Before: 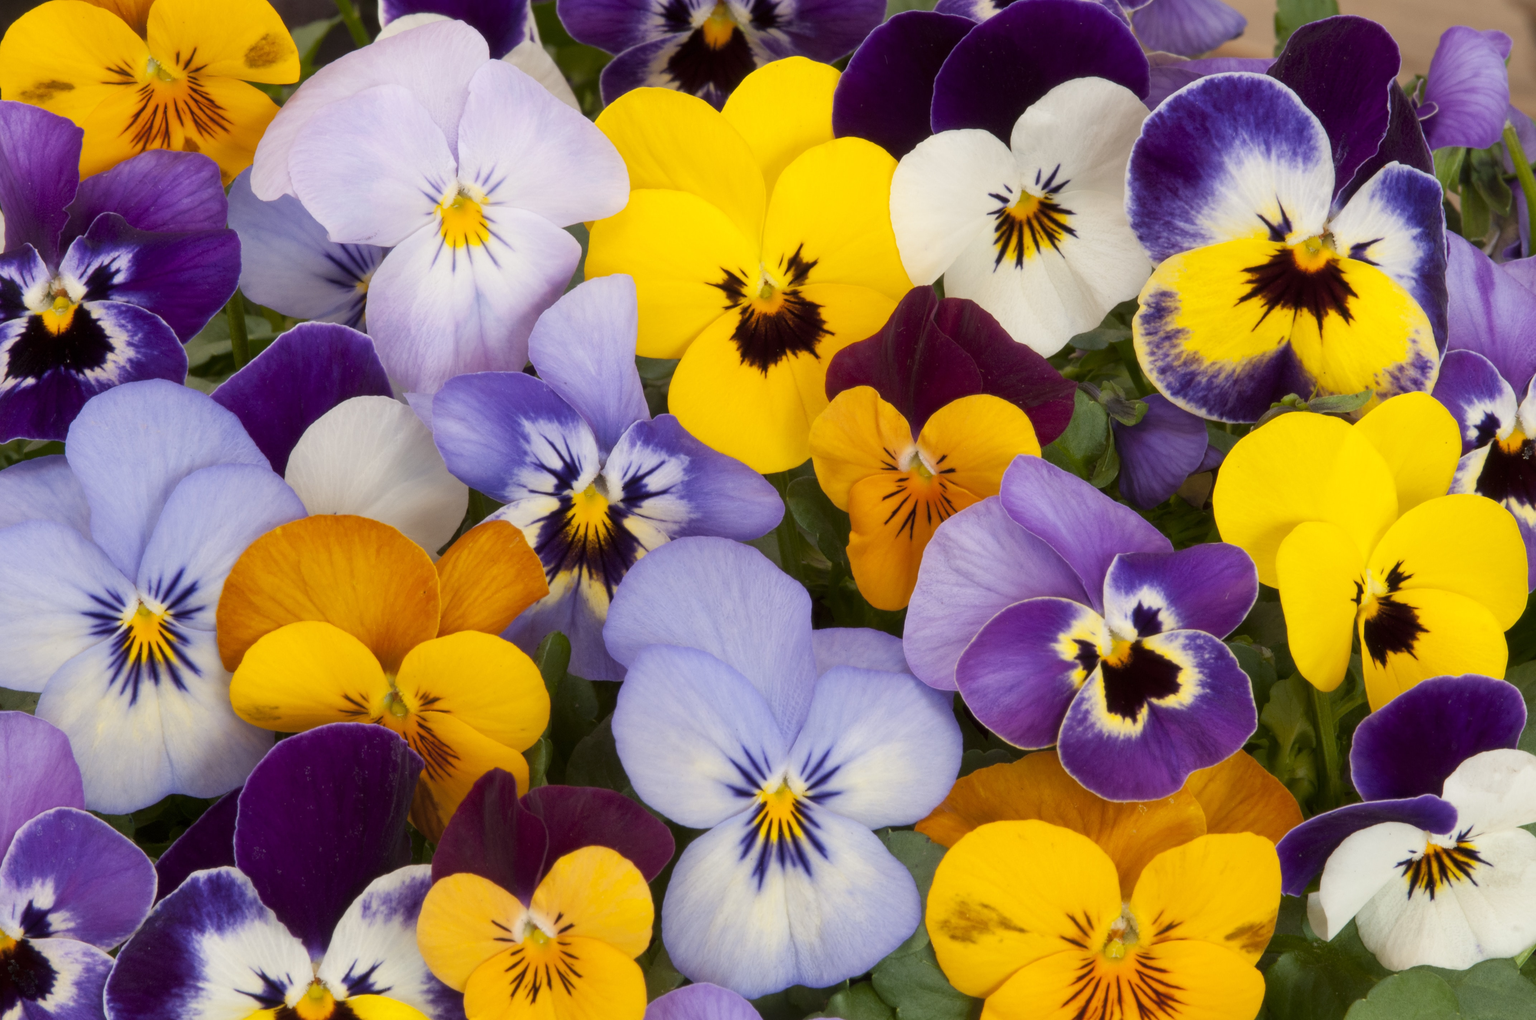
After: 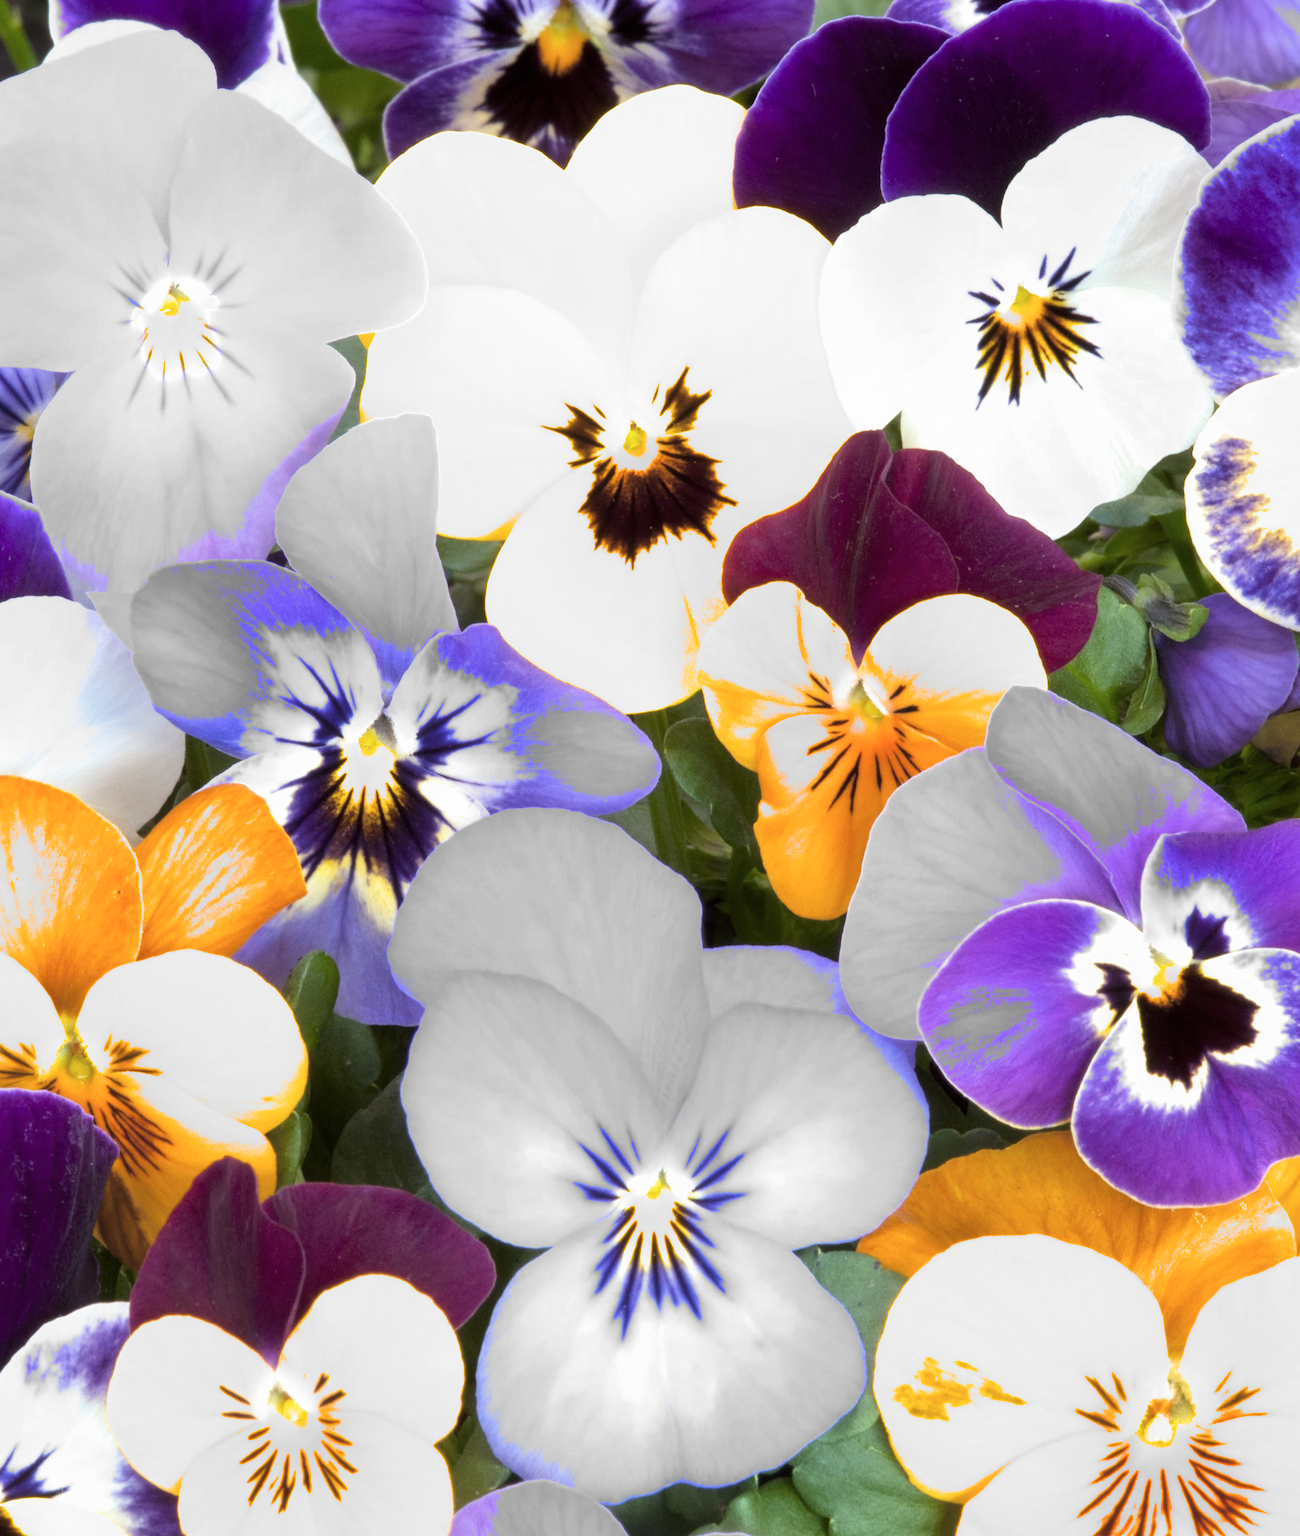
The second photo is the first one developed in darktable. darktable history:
crop and rotate: left 22.516%, right 21.234%
white balance: red 0.983, blue 1.036
color calibration: illuminant Planckian (black body), x 0.368, y 0.361, temperature 4275.92 K
exposure: black level correction 0, exposure 1.173 EV, compensate exposure bias true, compensate highlight preservation false
filmic rgb: middle gray luminance 18.42%, black relative exposure -11.45 EV, white relative exposure 2.55 EV, threshold 6 EV, target black luminance 0%, hardness 8.41, latitude 99%, contrast 1.084, shadows ↔ highlights balance 0.505%, add noise in highlights 0, preserve chrominance max RGB, color science v3 (2019), use custom middle-gray values true, iterations of high-quality reconstruction 0, contrast in highlights soft, enable highlight reconstruction true
